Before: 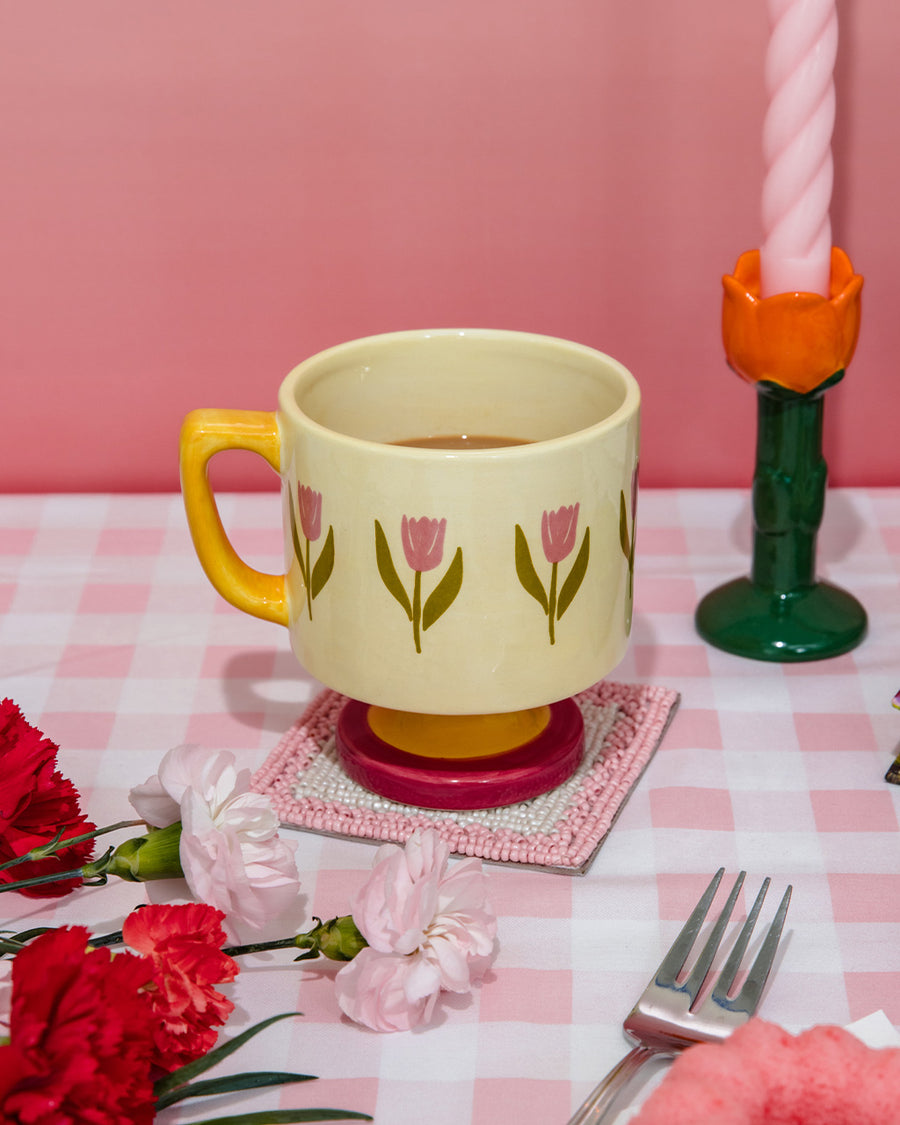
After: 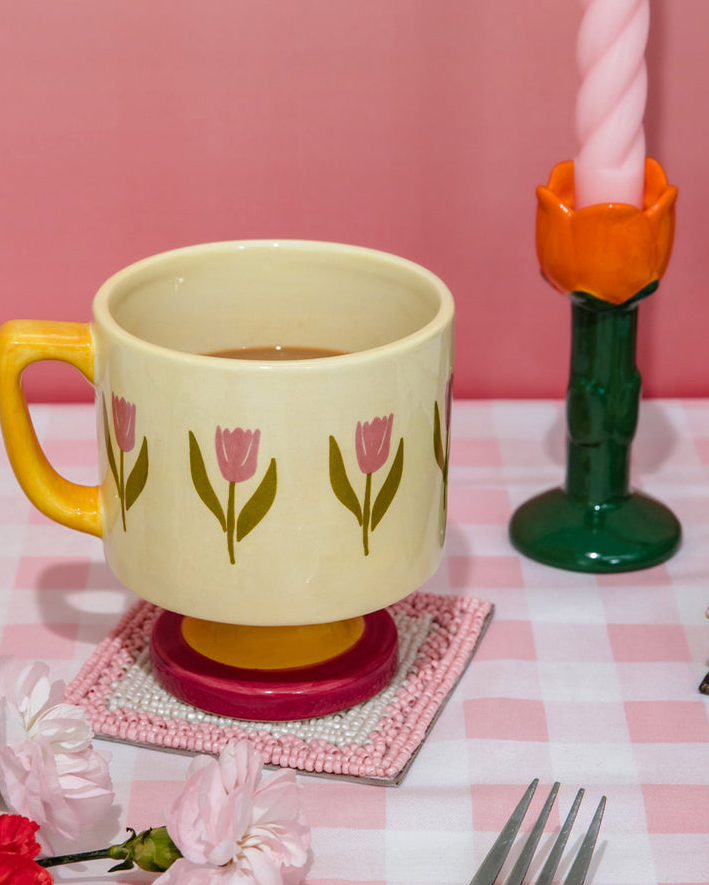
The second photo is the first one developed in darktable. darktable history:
crop and rotate: left 20.74%, top 7.912%, right 0.375%, bottom 13.378%
tone equalizer: on, module defaults
